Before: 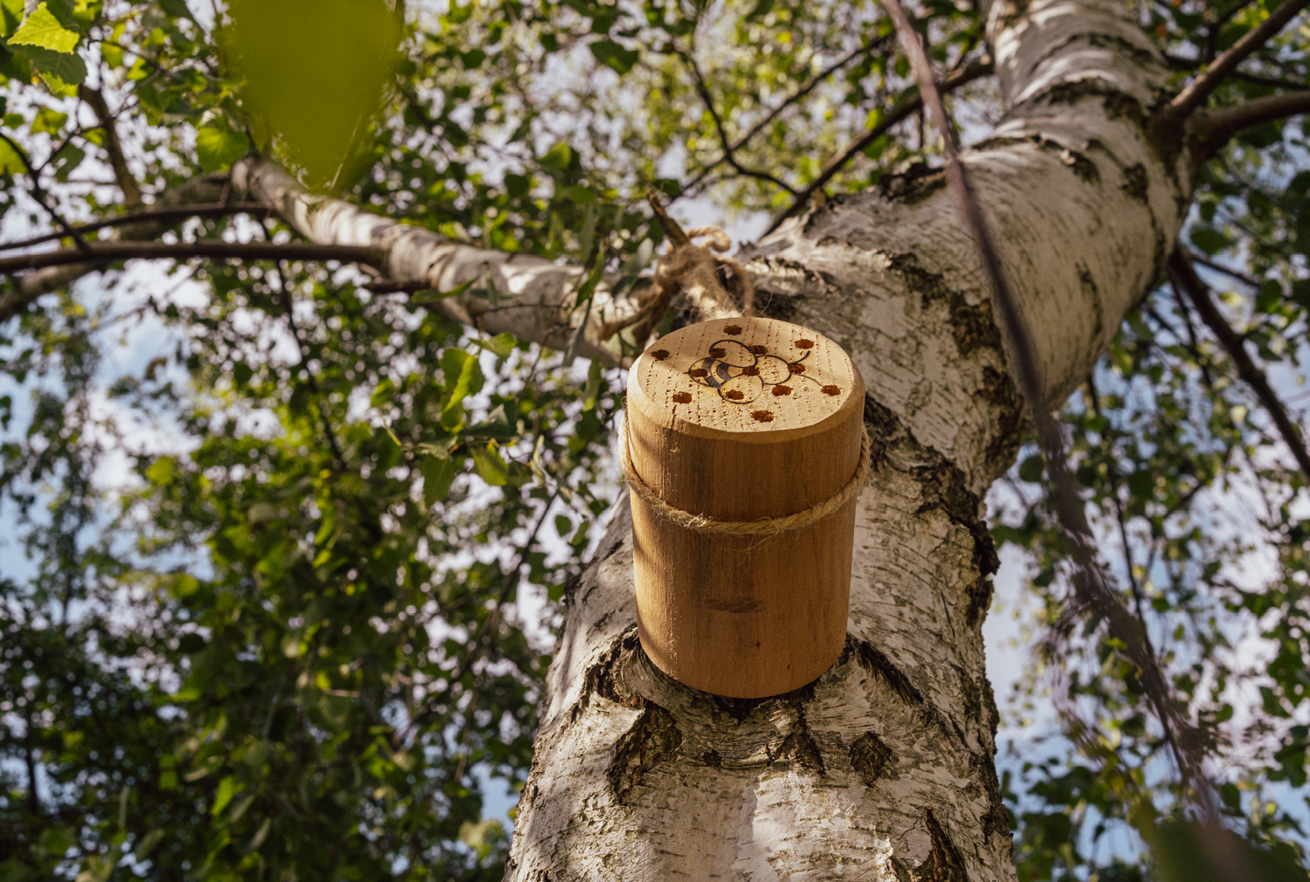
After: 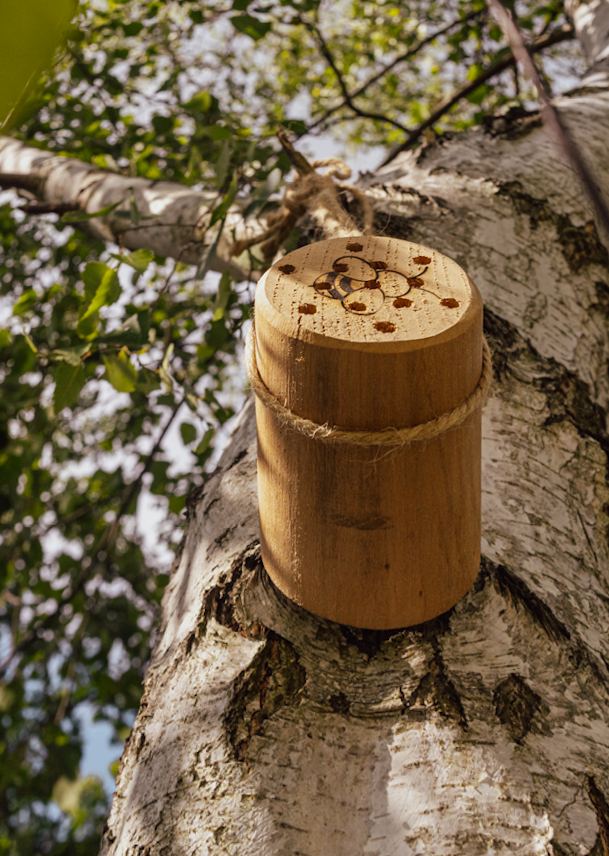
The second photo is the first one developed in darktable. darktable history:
crop: left 21.674%, right 22.086%
rotate and perspective: rotation 0.72°, lens shift (vertical) -0.352, lens shift (horizontal) -0.051, crop left 0.152, crop right 0.859, crop top 0.019, crop bottom 0.964
